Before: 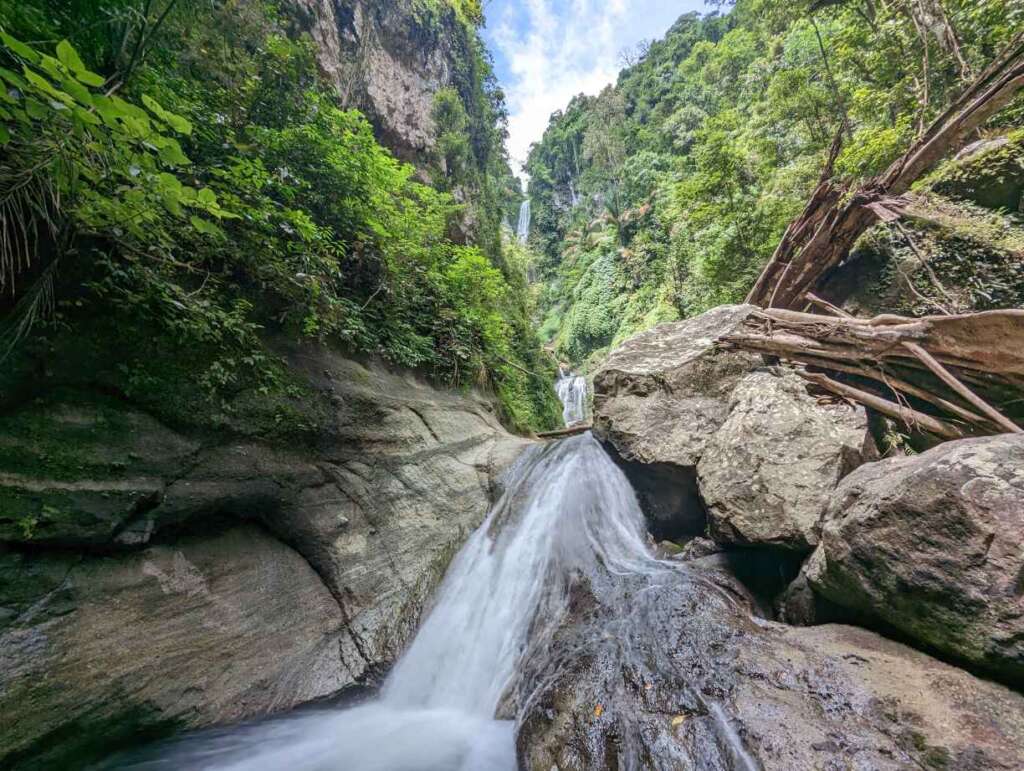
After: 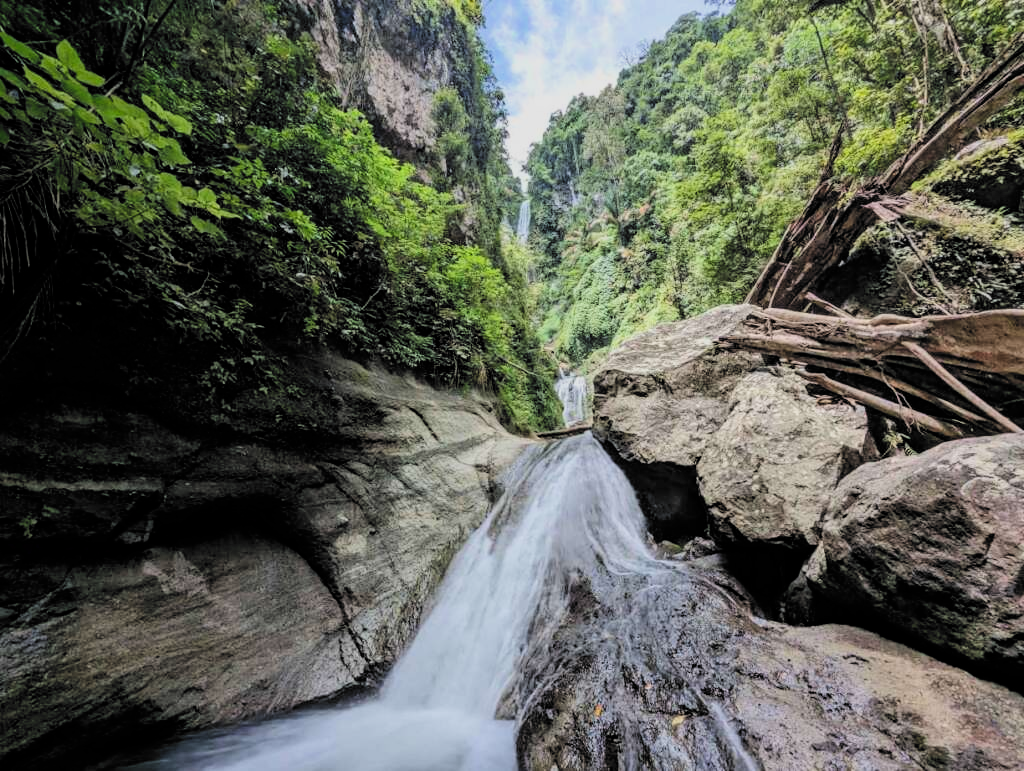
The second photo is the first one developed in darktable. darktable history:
filmic rgb: black relative exposure -5.1 EV, white relative exposure 3.99 EV, hardness 2.89, contrast 1.301, highlights saturation mix -31.12%, color science v6 (2022), iterations of high-quality reconstruction 0
